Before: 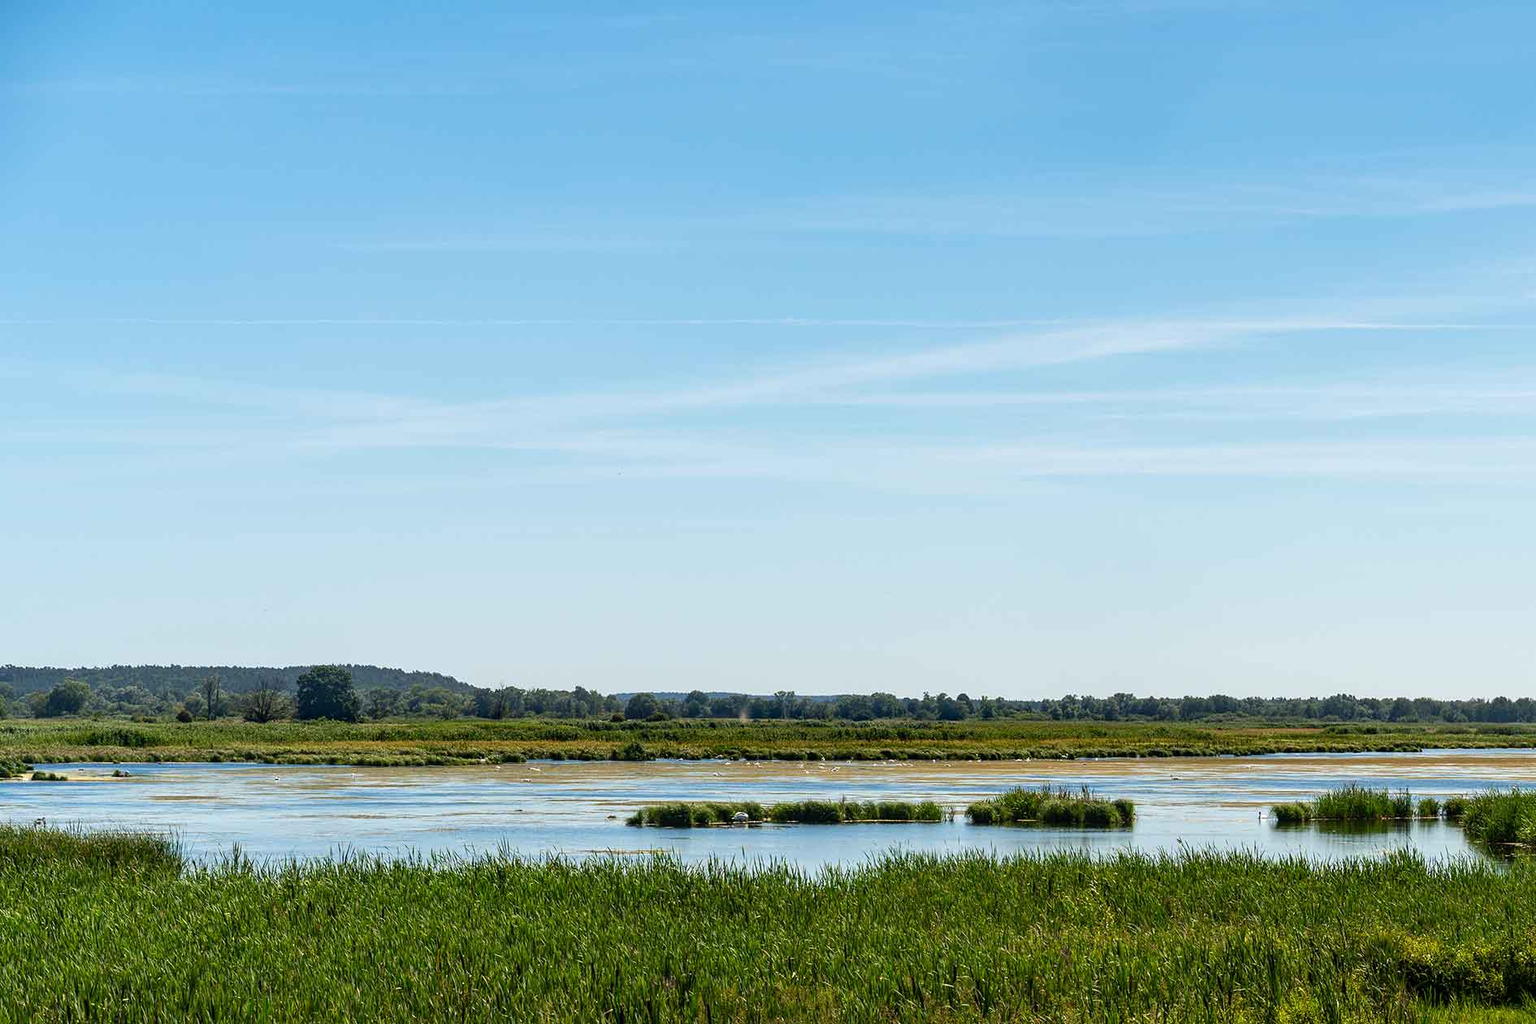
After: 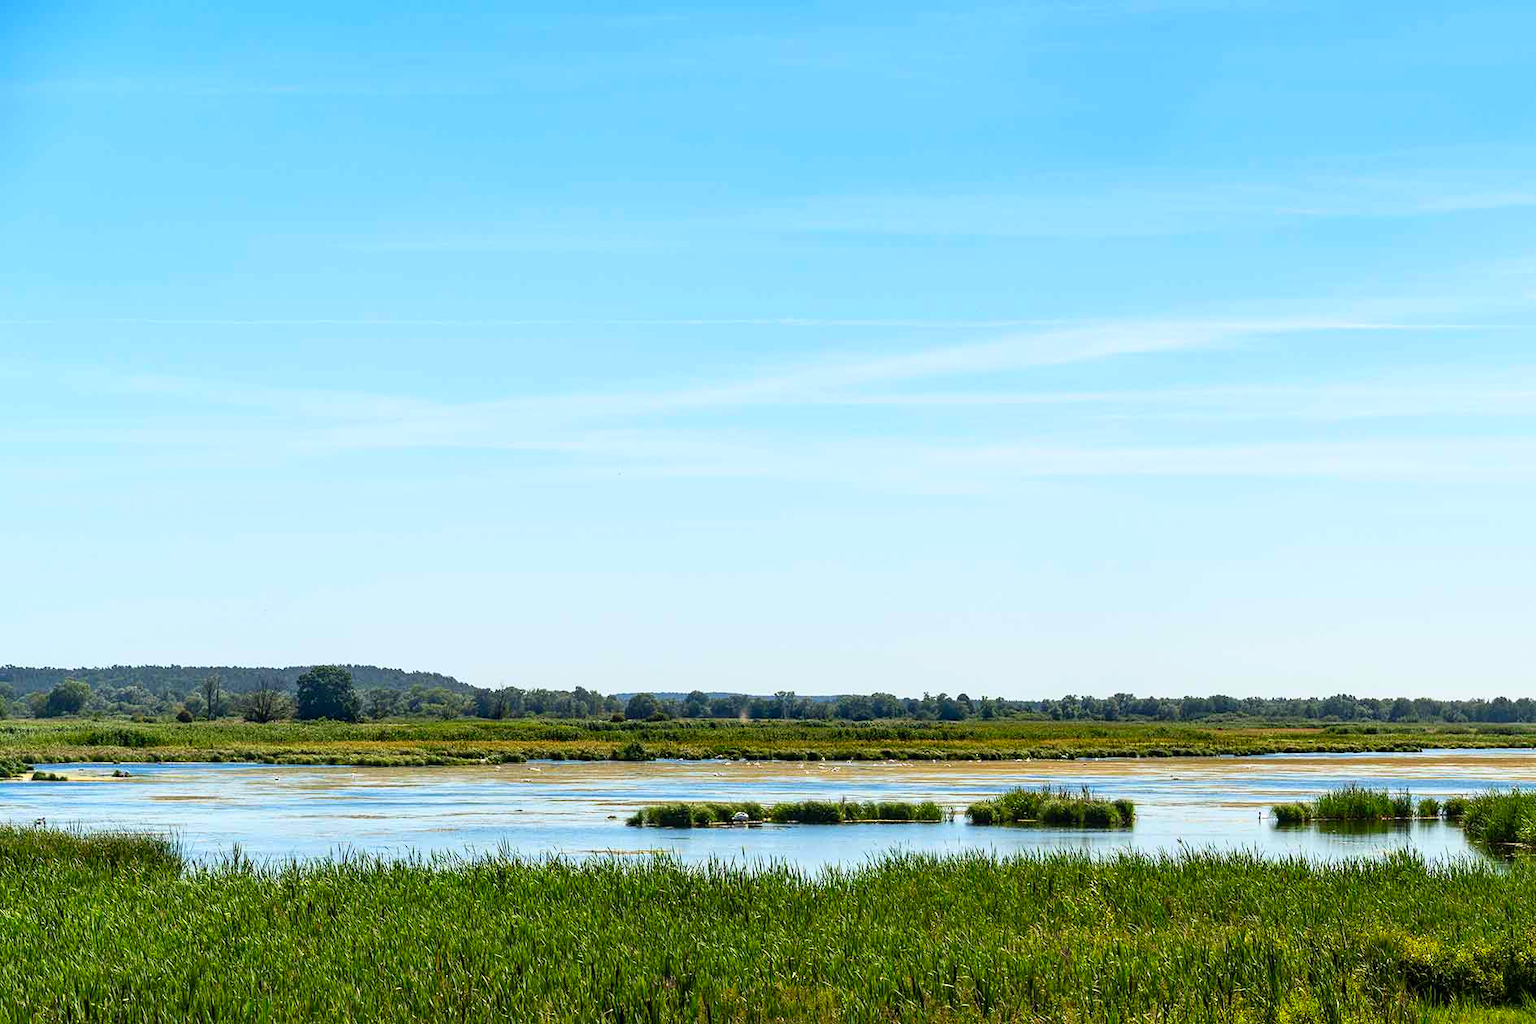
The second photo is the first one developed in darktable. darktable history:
base curve: curves: ch0 [(0, 0) (0.666, 0.806) (1, 1)]
contrast brightness saturation: contrast 0.037, saturation 0.158
